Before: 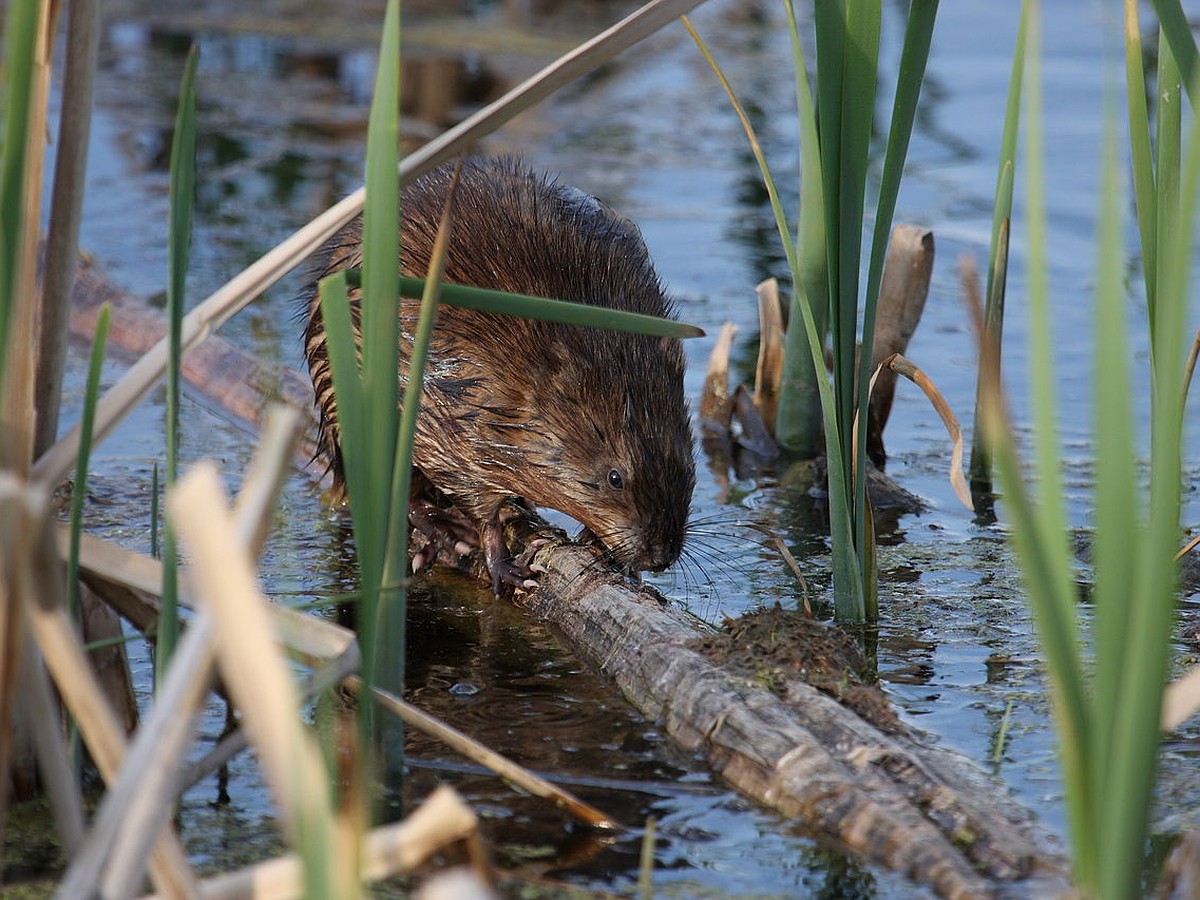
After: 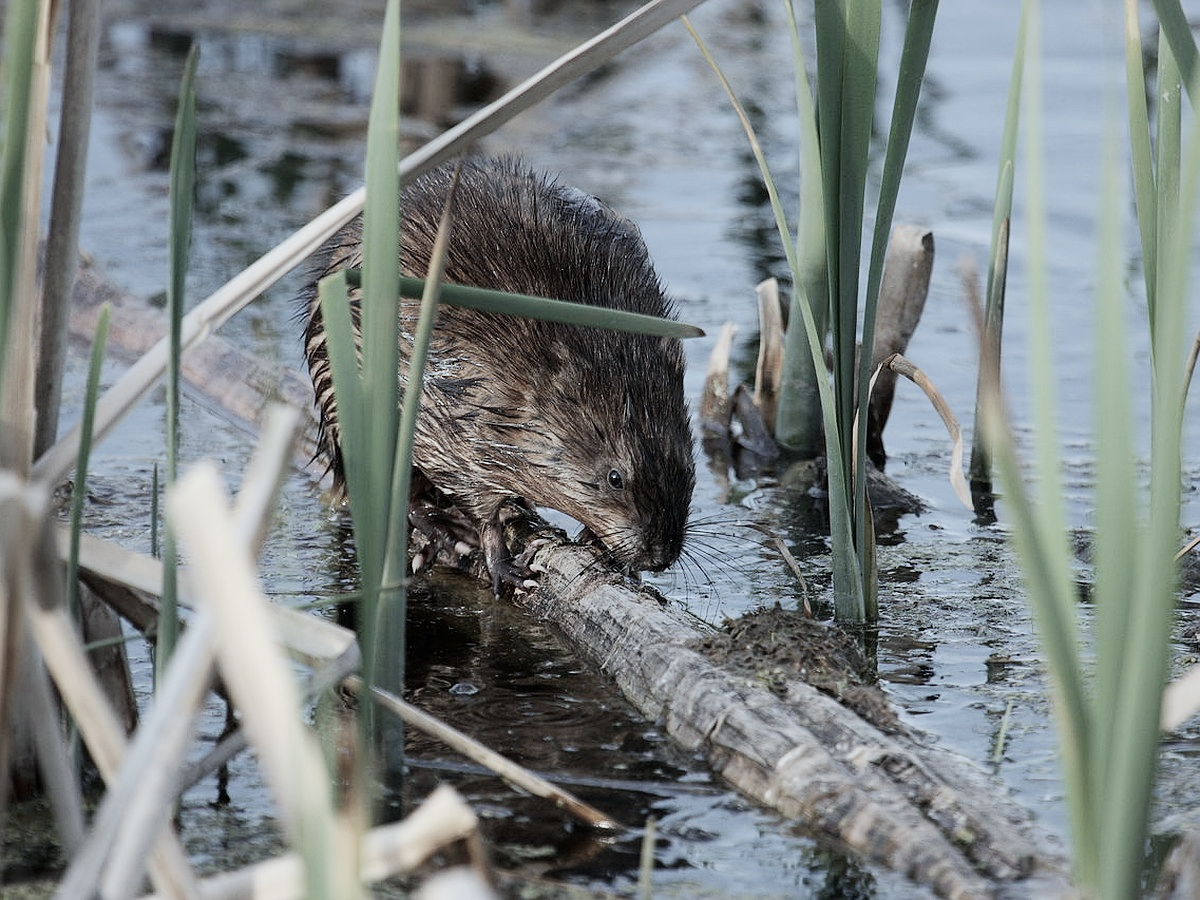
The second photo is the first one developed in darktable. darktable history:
tone curve: curves: ch0 [(0, 0) (0.004, 0.001) (0.133, 0.112) (0.325, 0.362) (0.832, 0.893) (1, 1)], color space Lab, independent channels, preserve colors none
base curve: curves: ch0 [(0, 0) (0.235, 0.266) (0.503, 0.496) (0.786, 0.72) (1, 1)], preserve colors none
color calibration: illuminant Planckian (black body), x 0.368, y 0.361, temperature 4274.54 K
color correction: highlights b* 0.04, saturation 0.473
